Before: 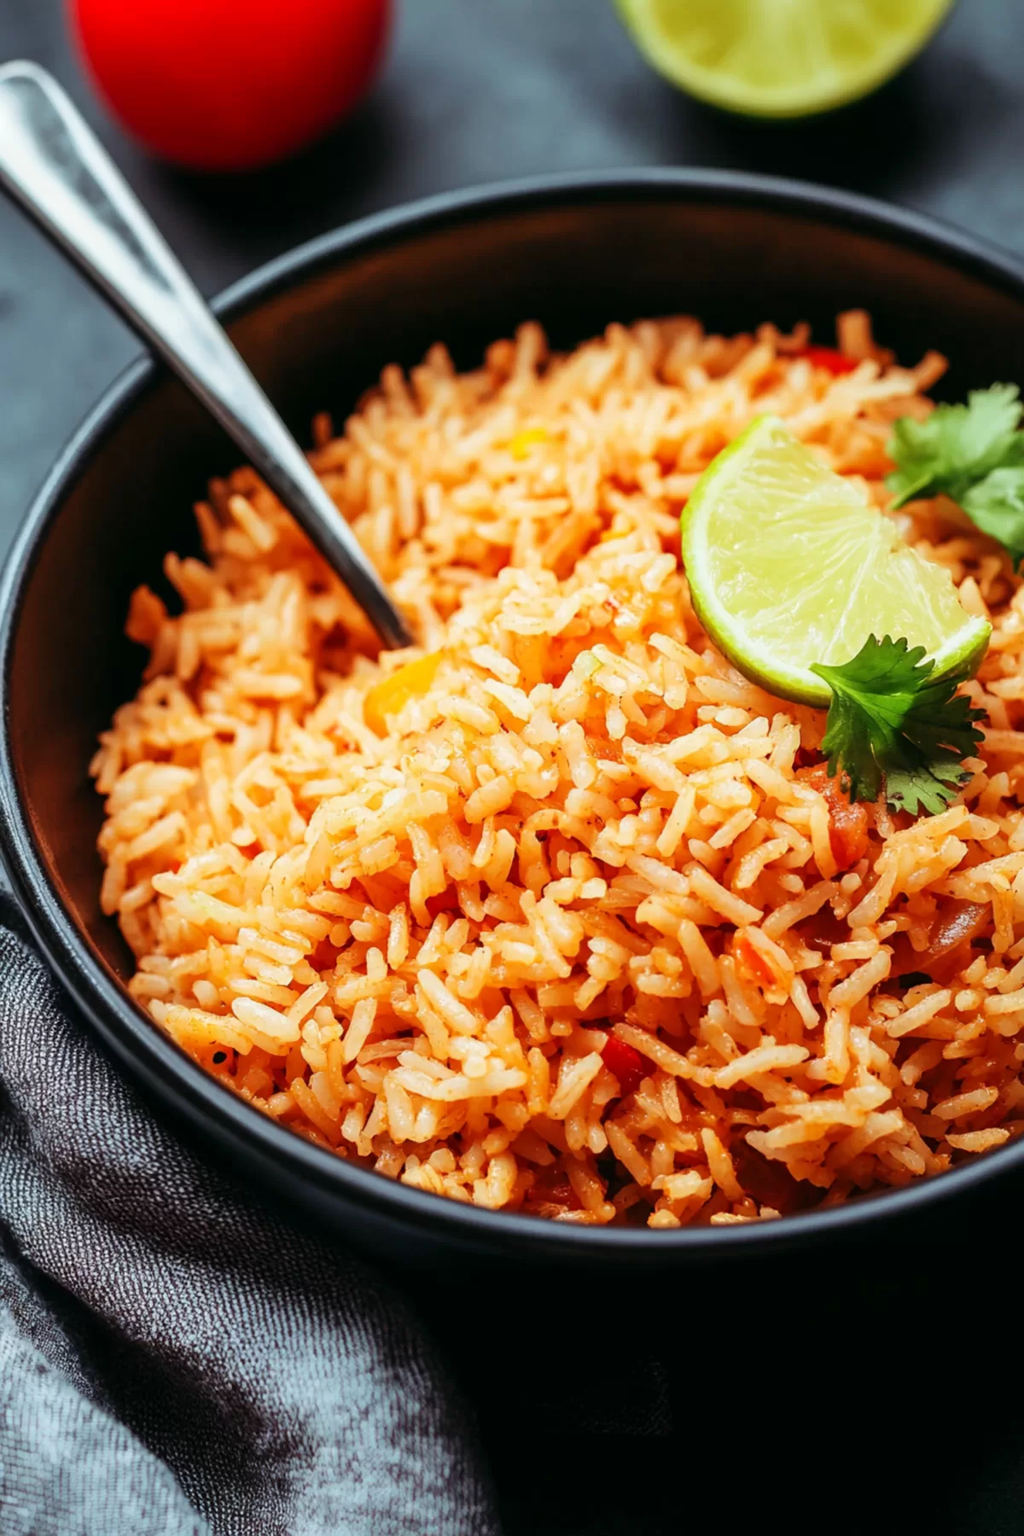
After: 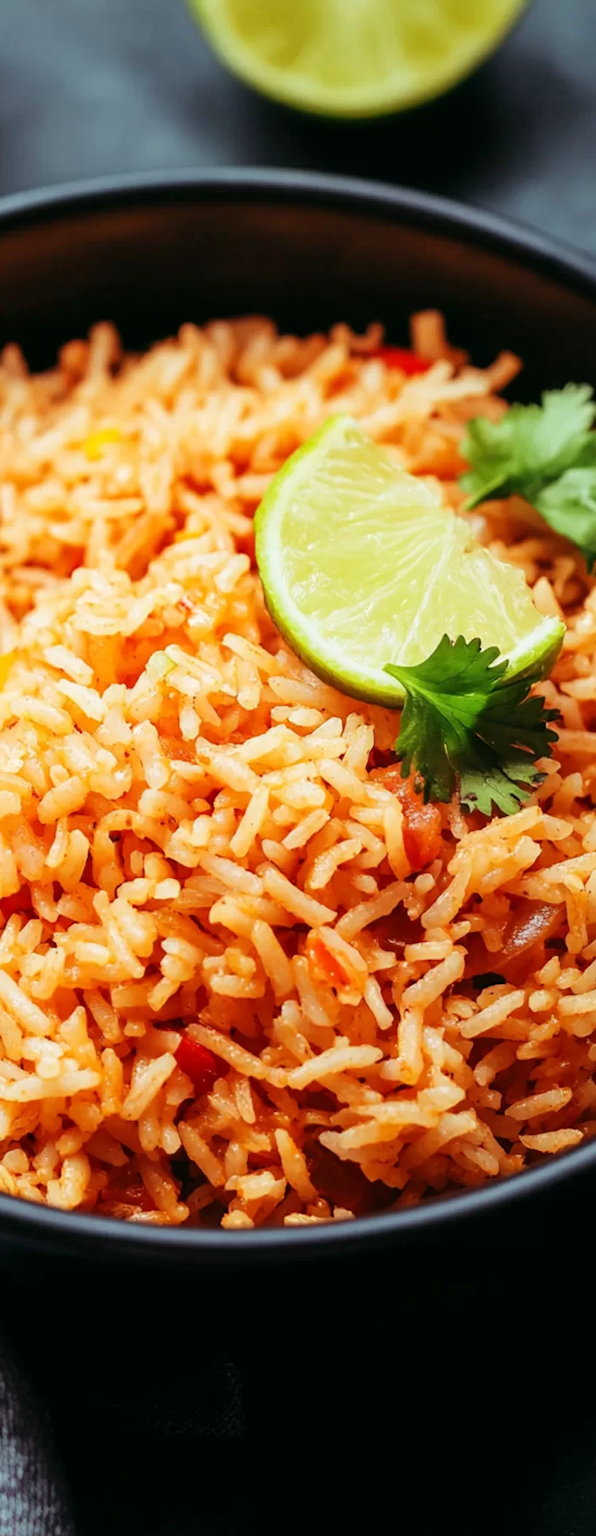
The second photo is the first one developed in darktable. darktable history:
crop: left 41.734%
